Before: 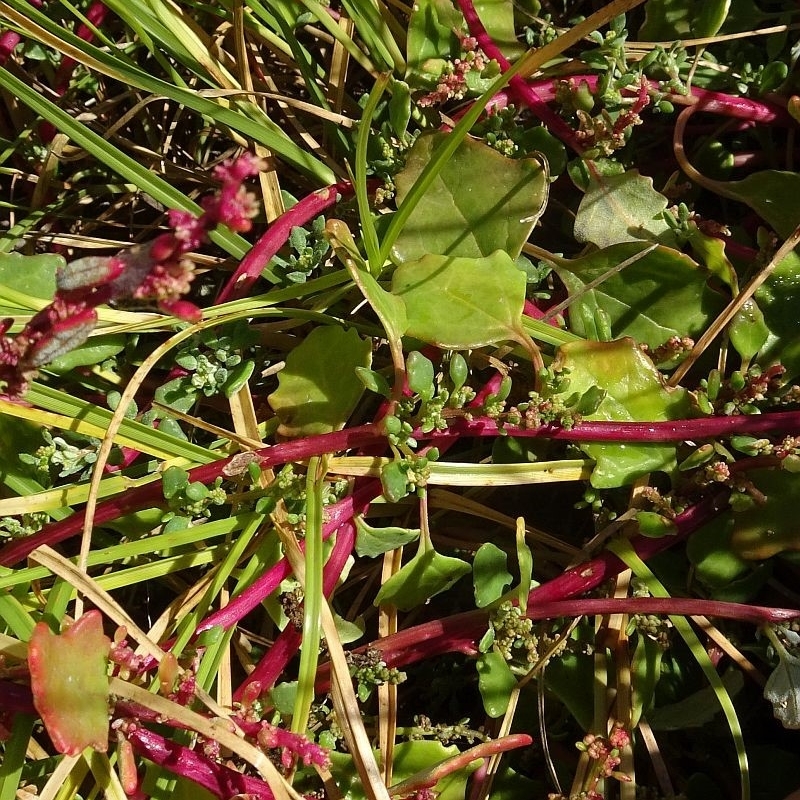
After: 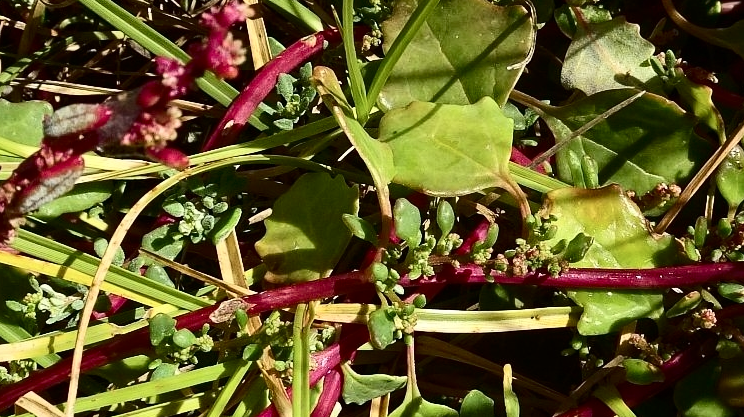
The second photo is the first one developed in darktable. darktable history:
contrast brightness saturation: contrast 0.28
color balance rgb: on, module defaults
crop: left 1.744%, top 19.225%, right 5.069%, bottom 28.357%
